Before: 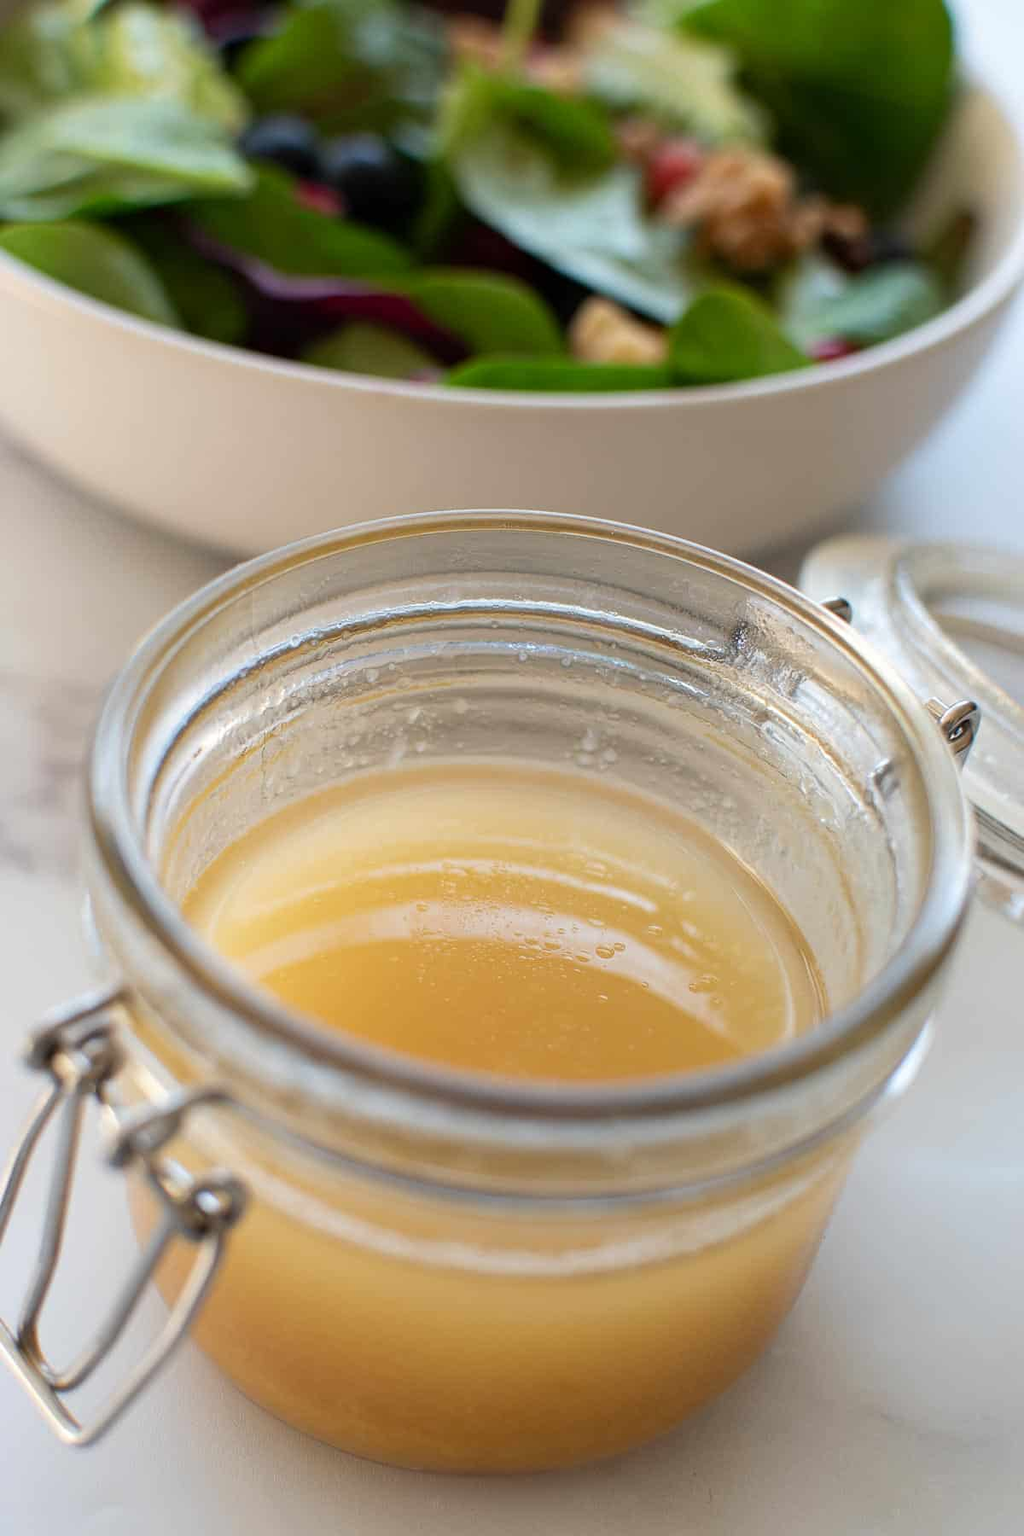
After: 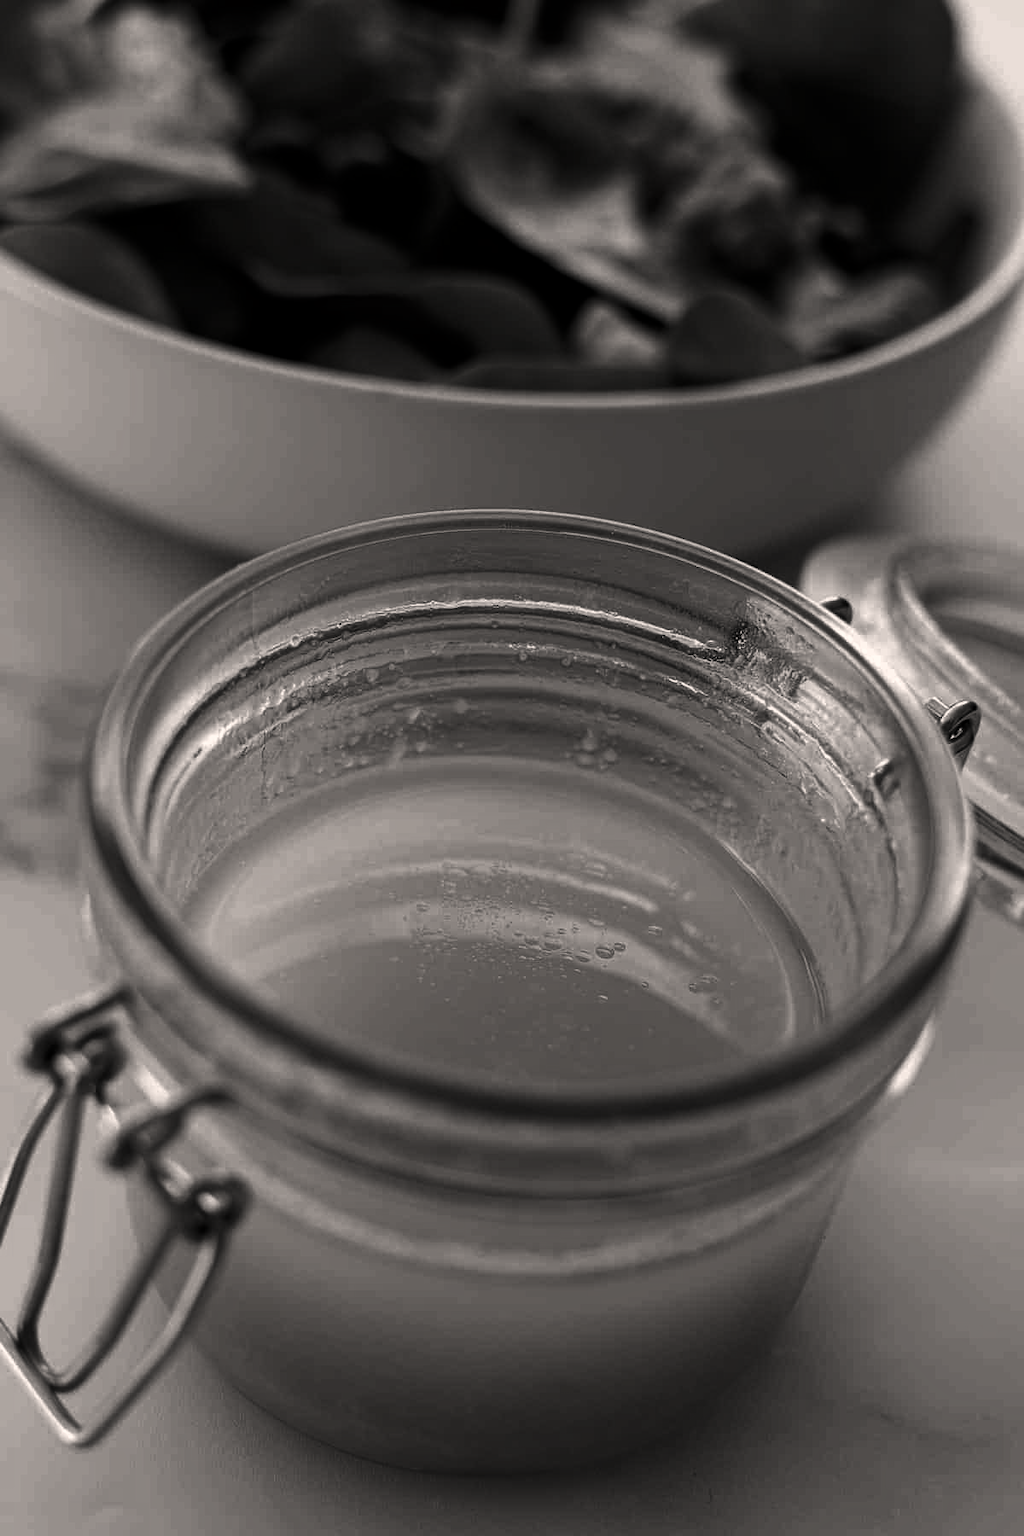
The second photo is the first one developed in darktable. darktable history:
contrast brightness saturation: contrast -0.035, brightness -0.604, saturation -0.993
haze removal: compatibility mode true, adaptive false
color correction: highlights a* 3.73, highlights b* 5.12
